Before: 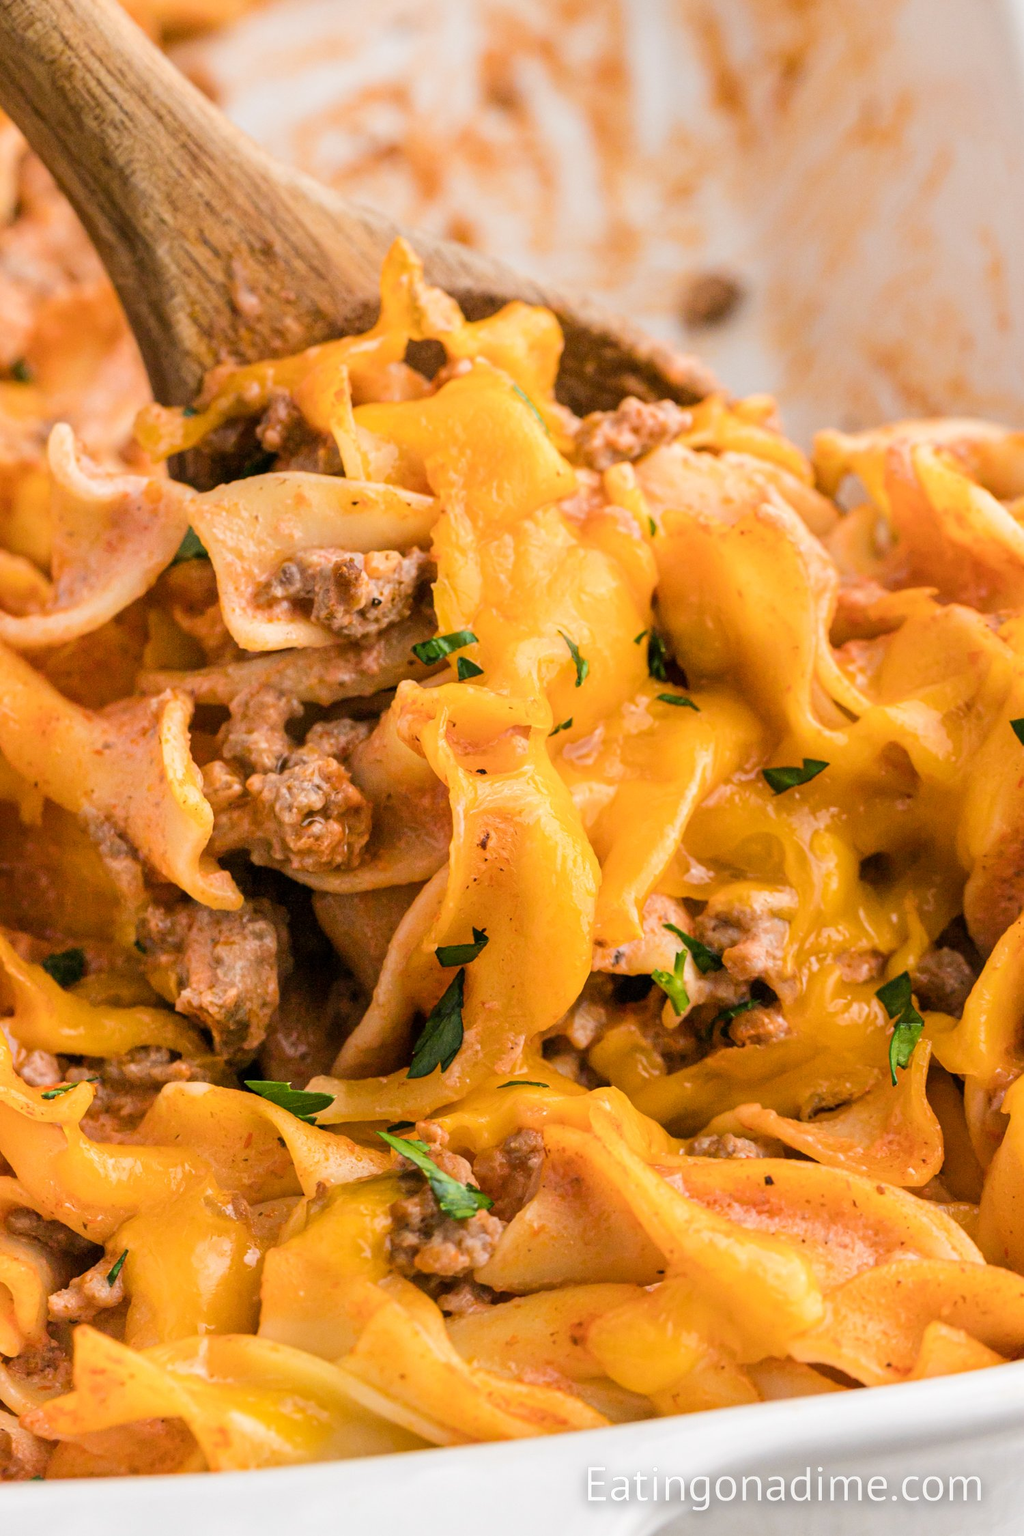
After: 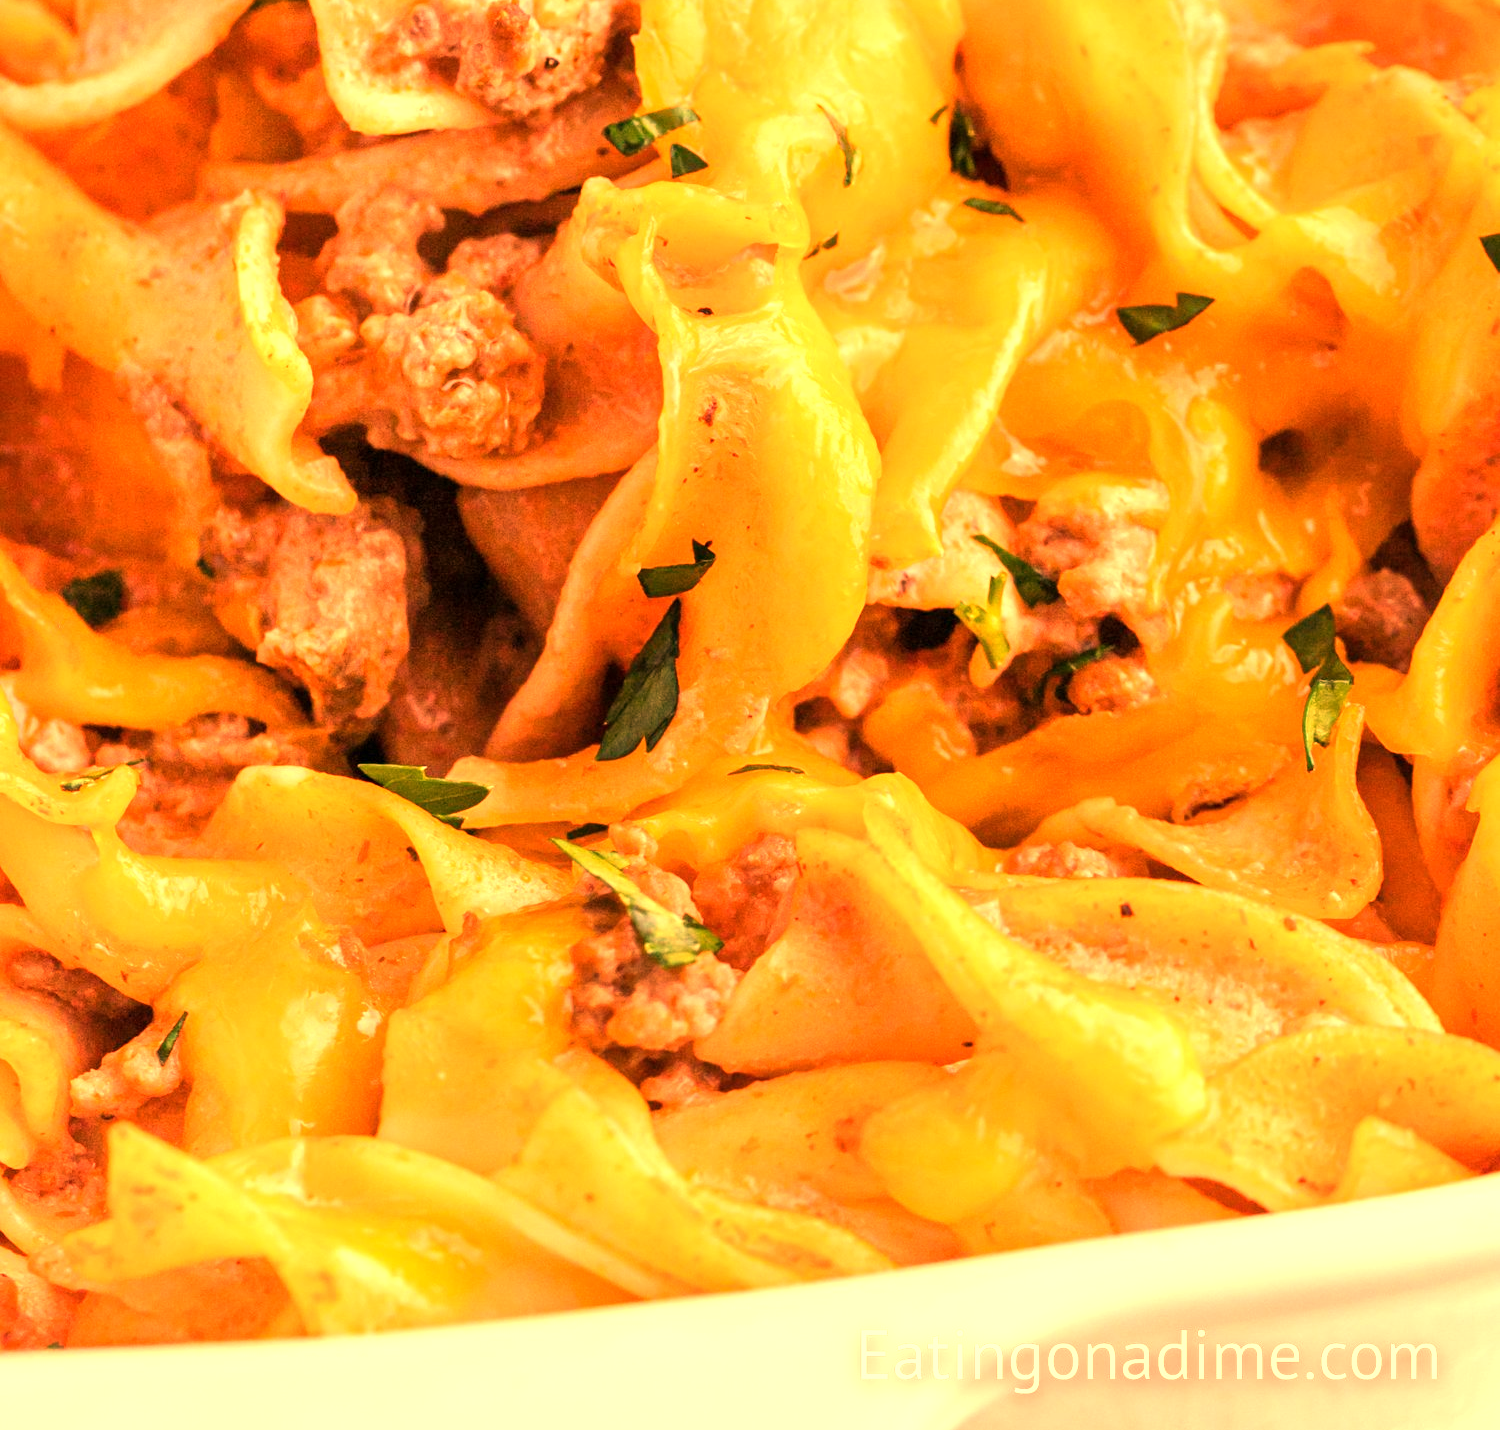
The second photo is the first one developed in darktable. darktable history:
crop and rotate: top 36.435%
exposure: exposure 0.6 EV, compensate highlight preservation false
white balance: red 1.467, blue 0.684
